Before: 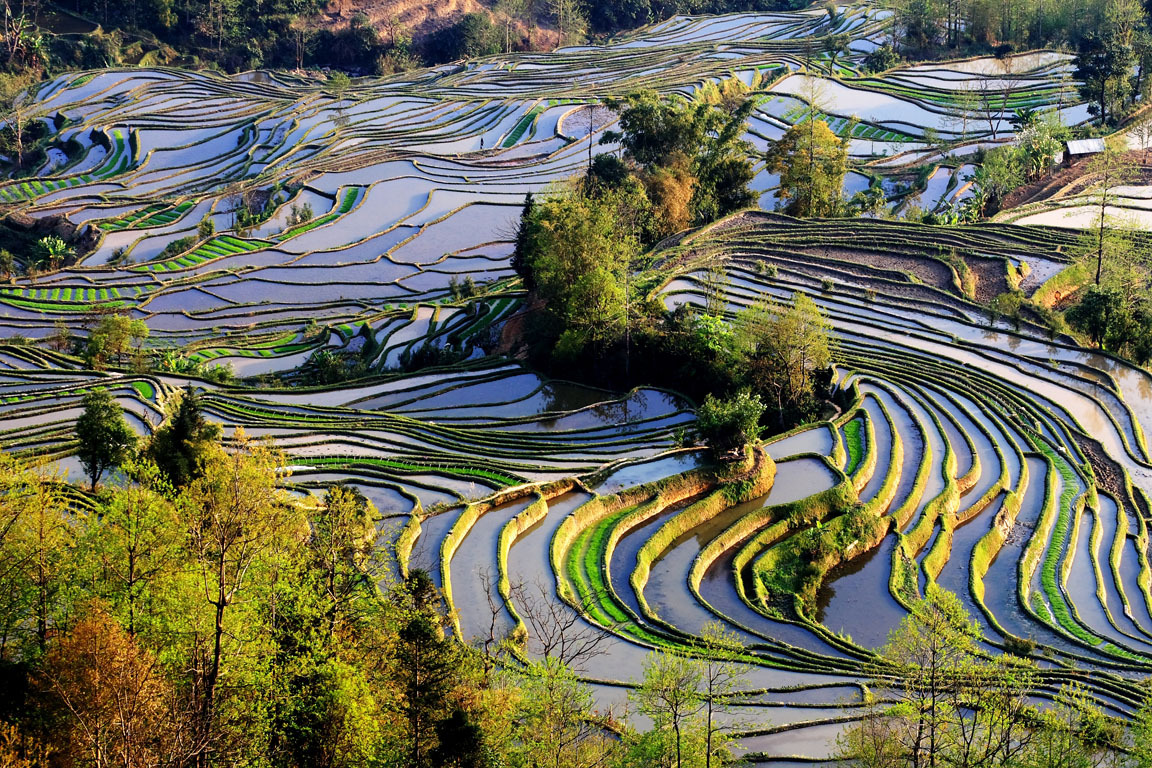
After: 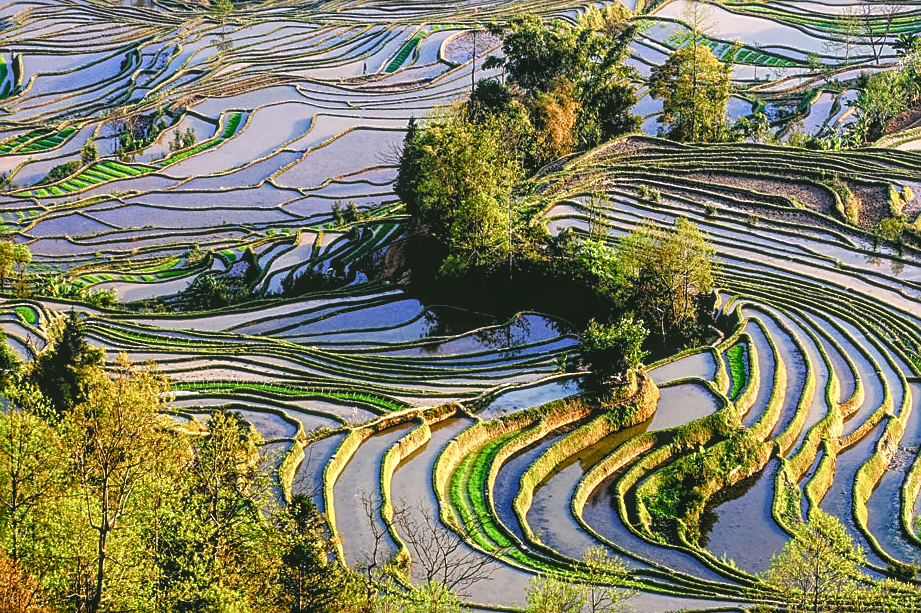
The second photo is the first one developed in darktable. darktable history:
sharpen: on, module defaults
tone equalizer: -8 EV -0.001 EV, -7 EV 0.004 EV, -6 EV -0.04 EV, -5 EV 0.012 EV, -4 EV -0.006 EV, -3 EV 0.013 EV, -2 EV -0.058 EV, -1 EV -0.304 EV, +0 EV -0.556 EV, edges refinement/feathering 500, mask exposure compensation -1.57 EV, preserve details no
color balance rgb: highlights gain › luminance 14.703%, perceptual saturation grading › global saturation 20%, perceptual saturation grading › highlights -49.168%, perceptual saturation grading › shadows 25.804%, global vibrance 14.846%
local contrast: highlights 66%, shadows 34%, detail 167%, midtone range 0.2
crop and rotate: left 10.204%, top 9.882%, right 9.843%, bottom 10.187%
levels: levels [0.062, 0.494, 0.925]
color correction: highlights a* 4.65, highlights b* 4.99, shadows a* -6.77, shadows b* 4.57
